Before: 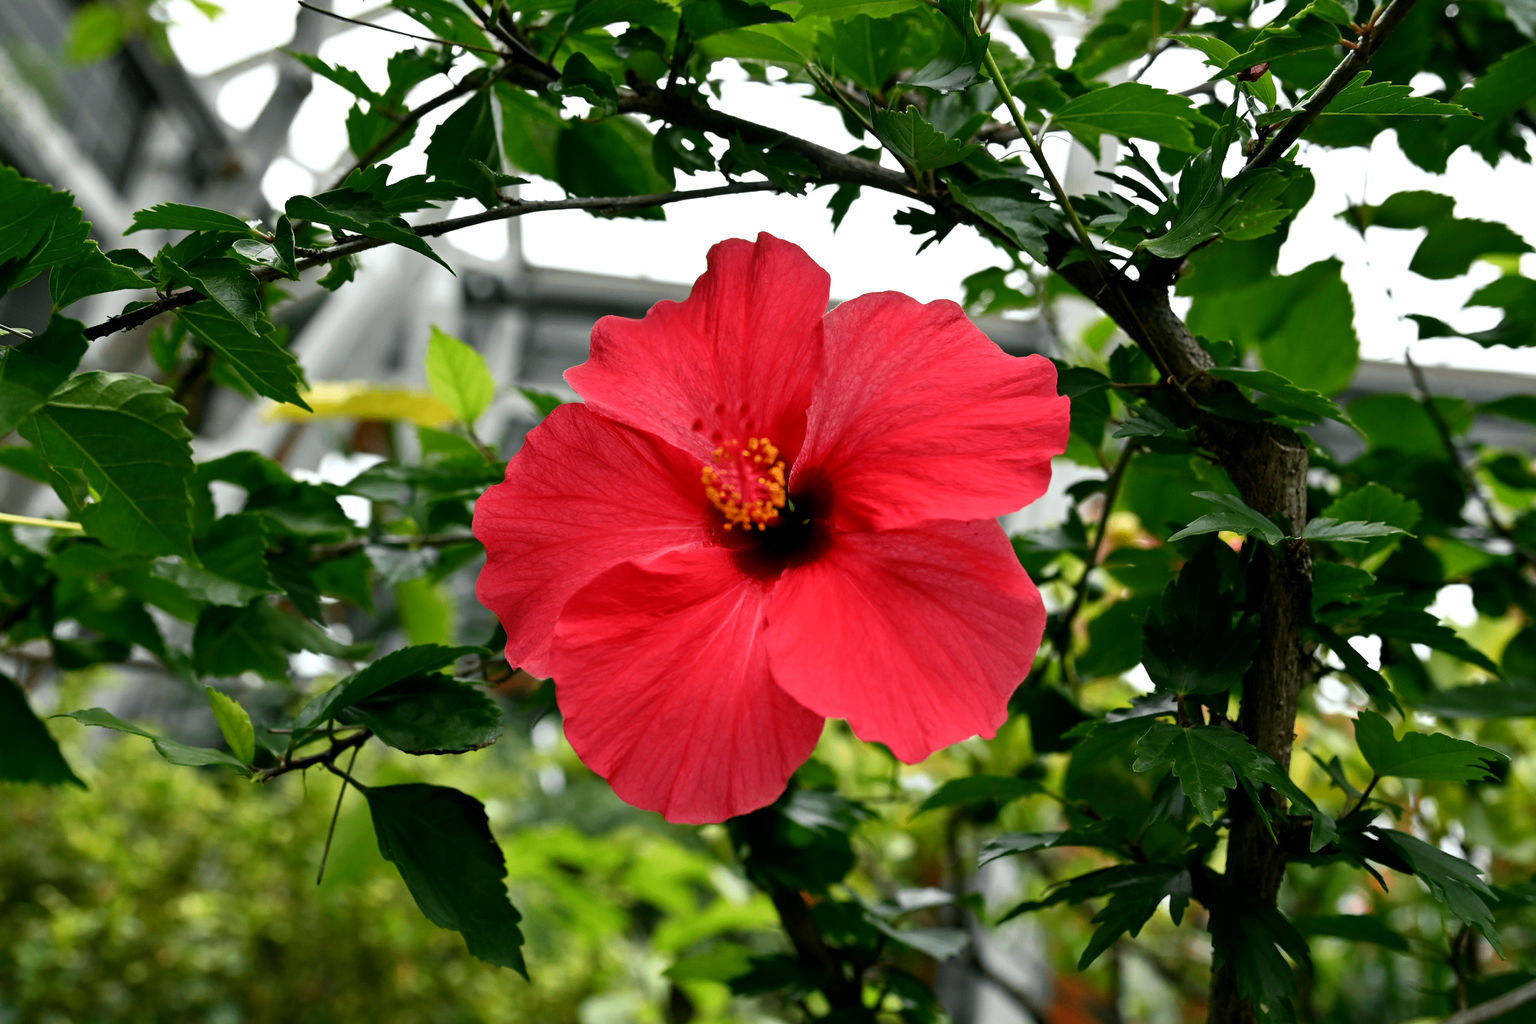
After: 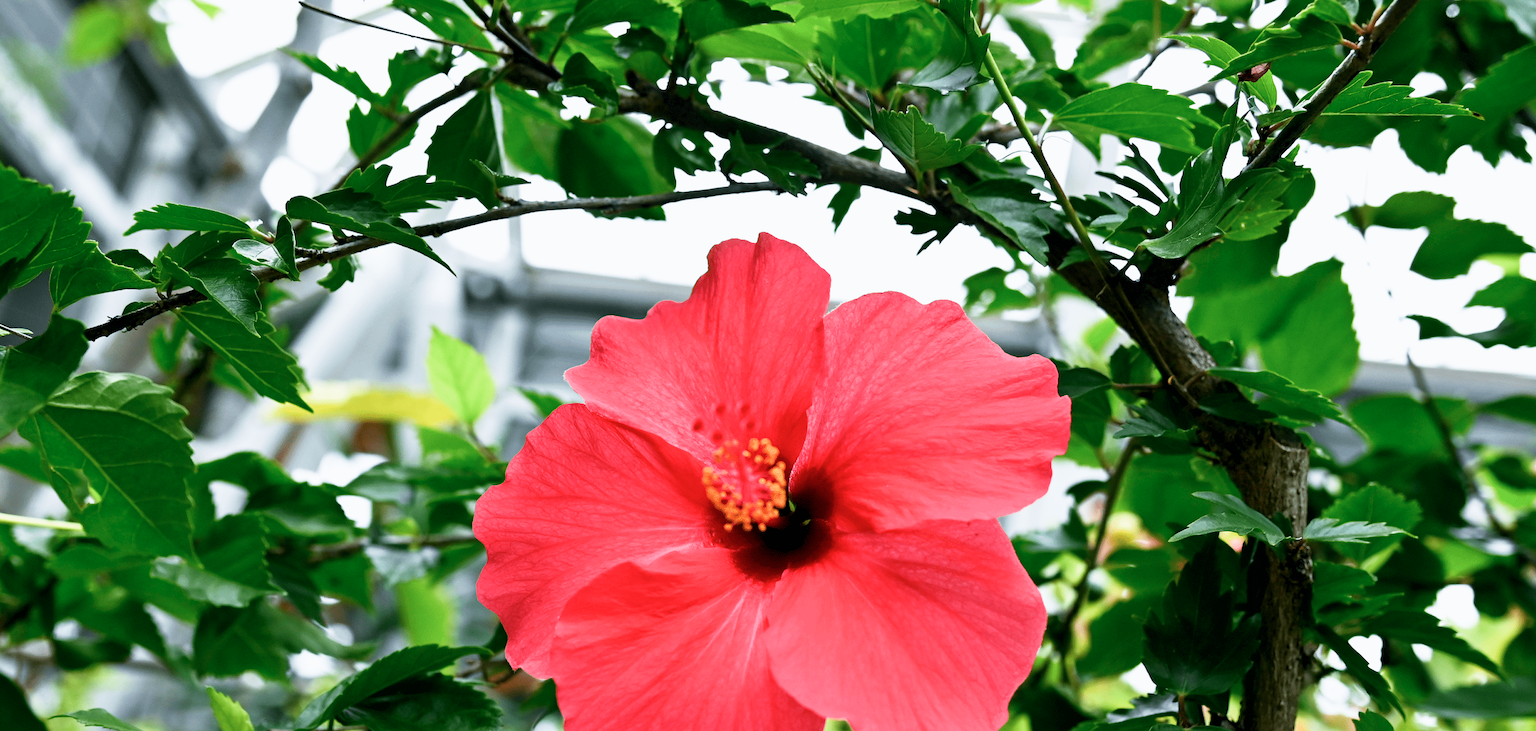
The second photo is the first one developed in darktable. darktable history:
crop: bottom 28.576%
sigmoid: contrast 1.22, skew 0.65
tone equalizer: -8 EV -0.55 EV
exposure: exposure 1.061 EV, compensate highlight preservation false
color calibration: x 0.372, y 0.386, temperature 4283.97 K
